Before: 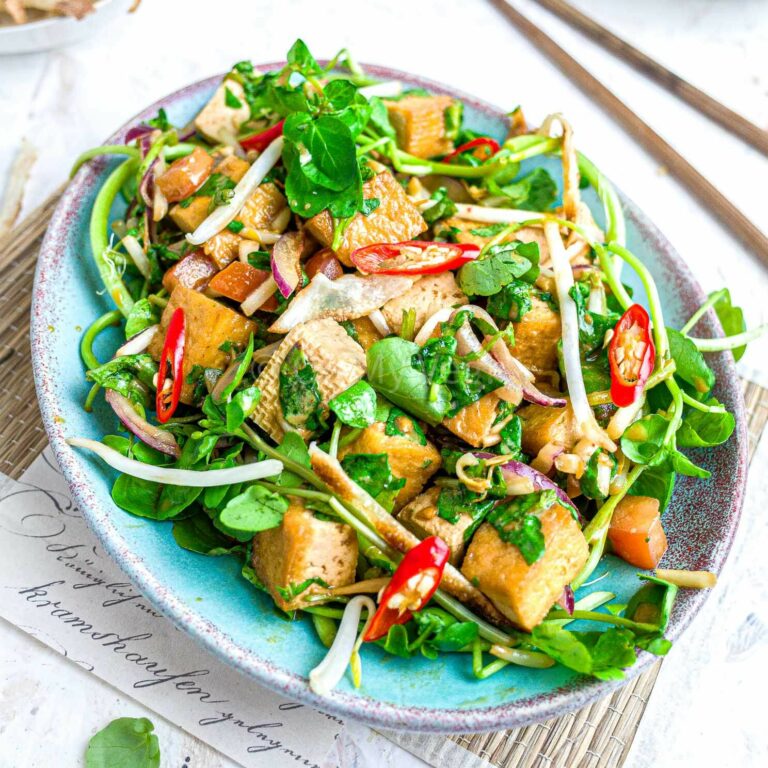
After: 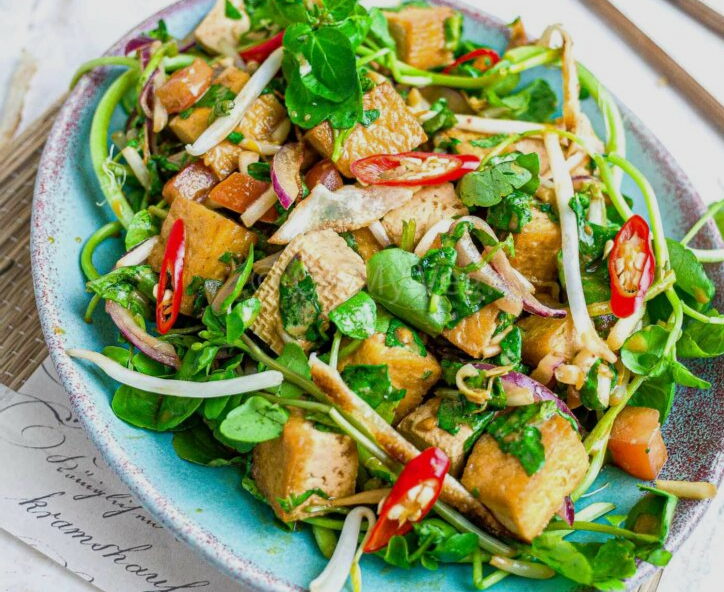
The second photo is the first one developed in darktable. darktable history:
crop and rotate: angle 0.03°, top 11.643%, right 5.651%, bottom 11.189%
exposure: exposure -0.36 EV, compensate highlight preservation false
